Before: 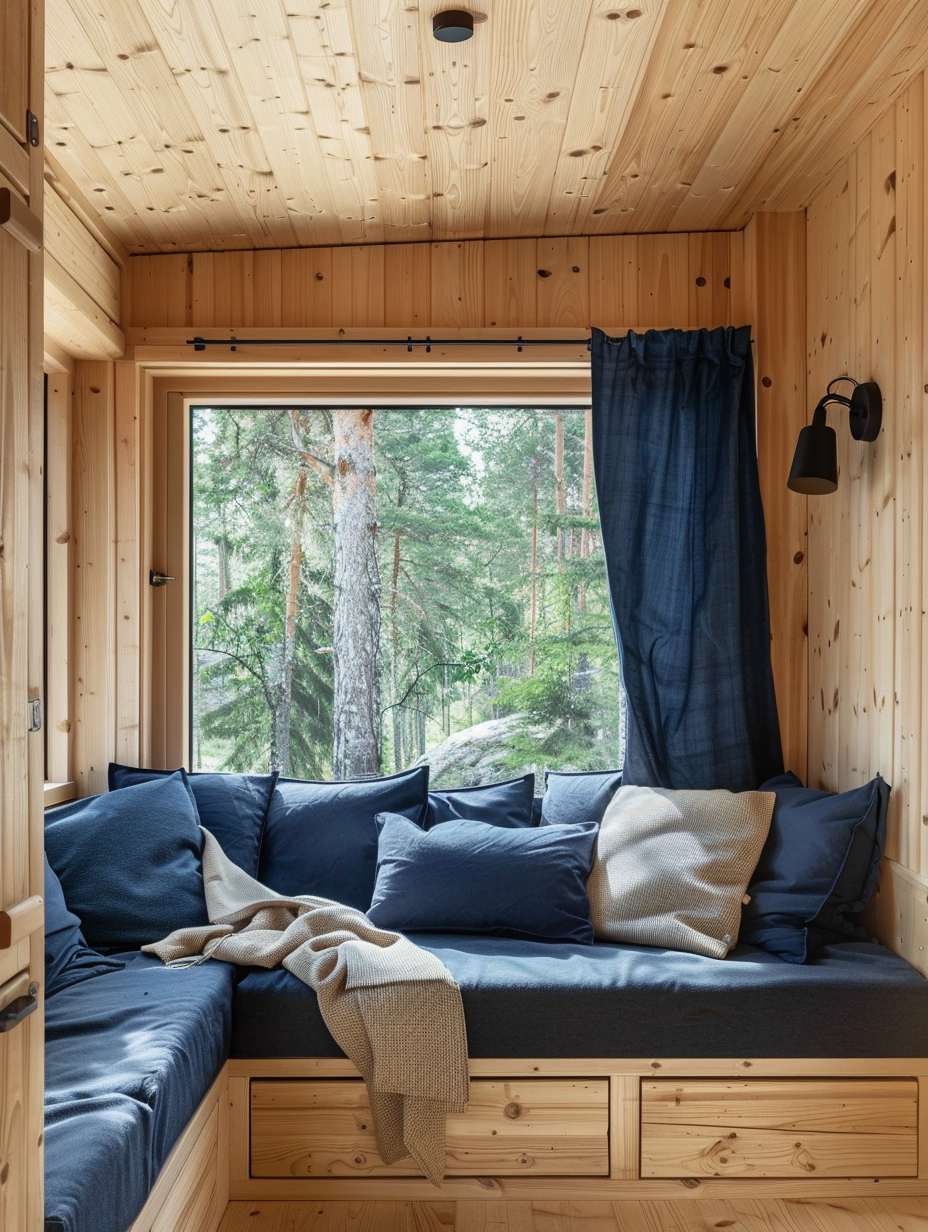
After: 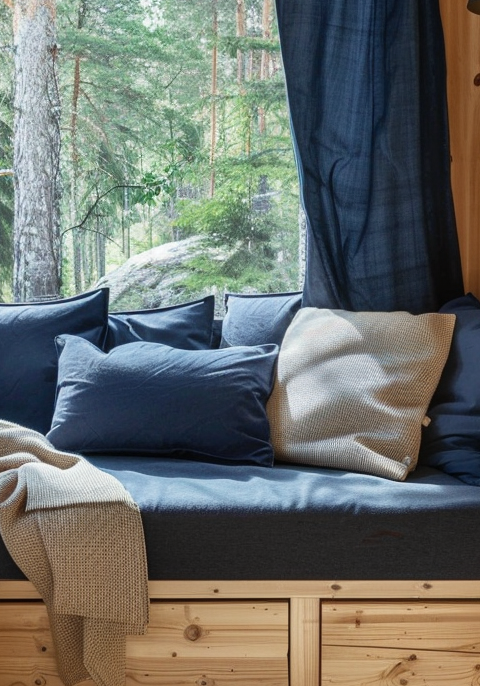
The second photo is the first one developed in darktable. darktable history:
crop: left 34.574%, top 38.855%, right 13.663%, bottom 5.422%
